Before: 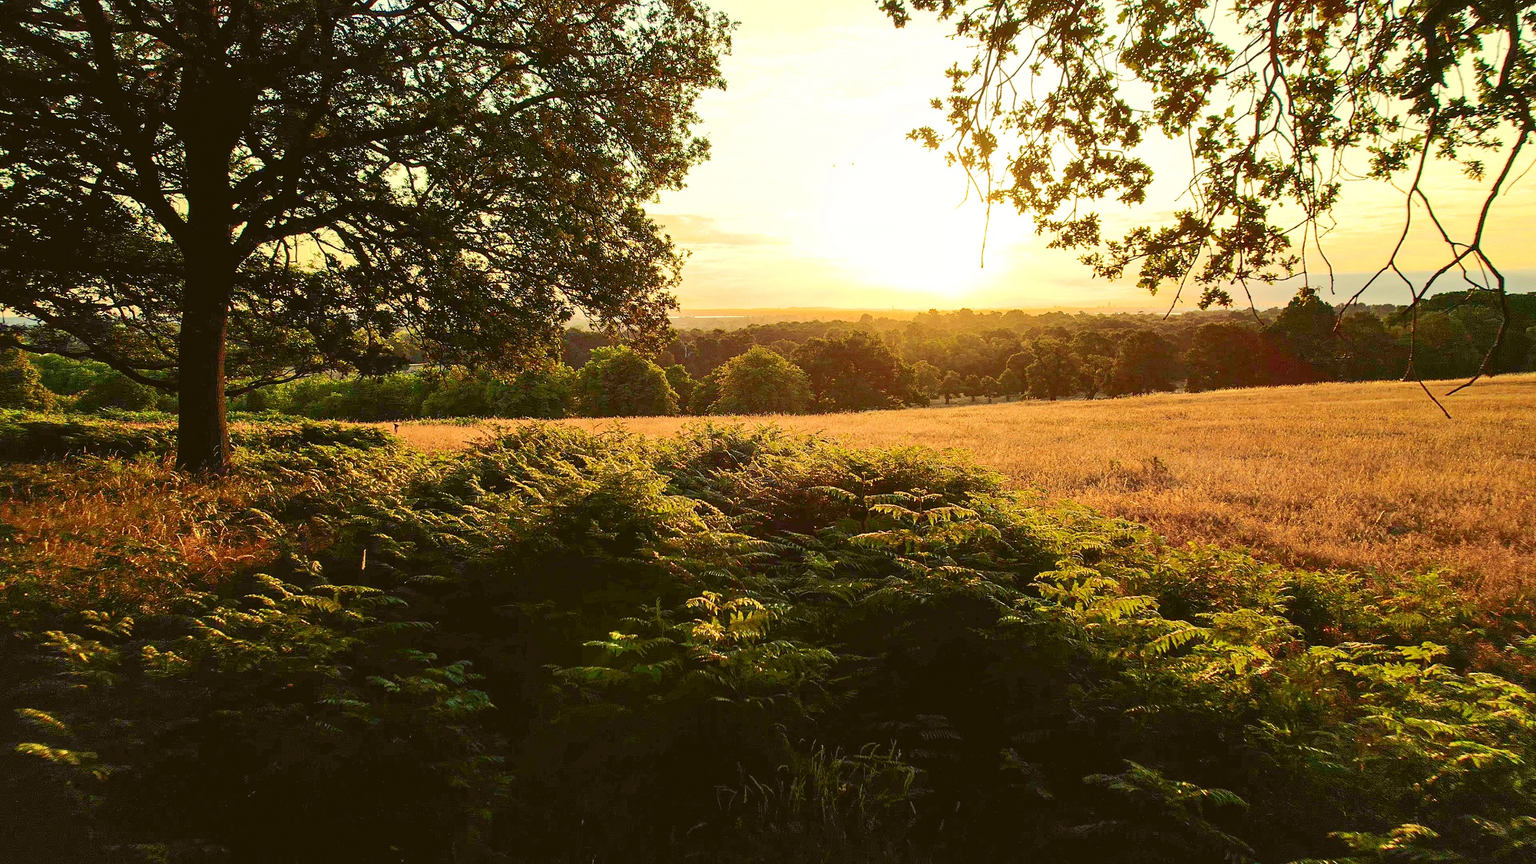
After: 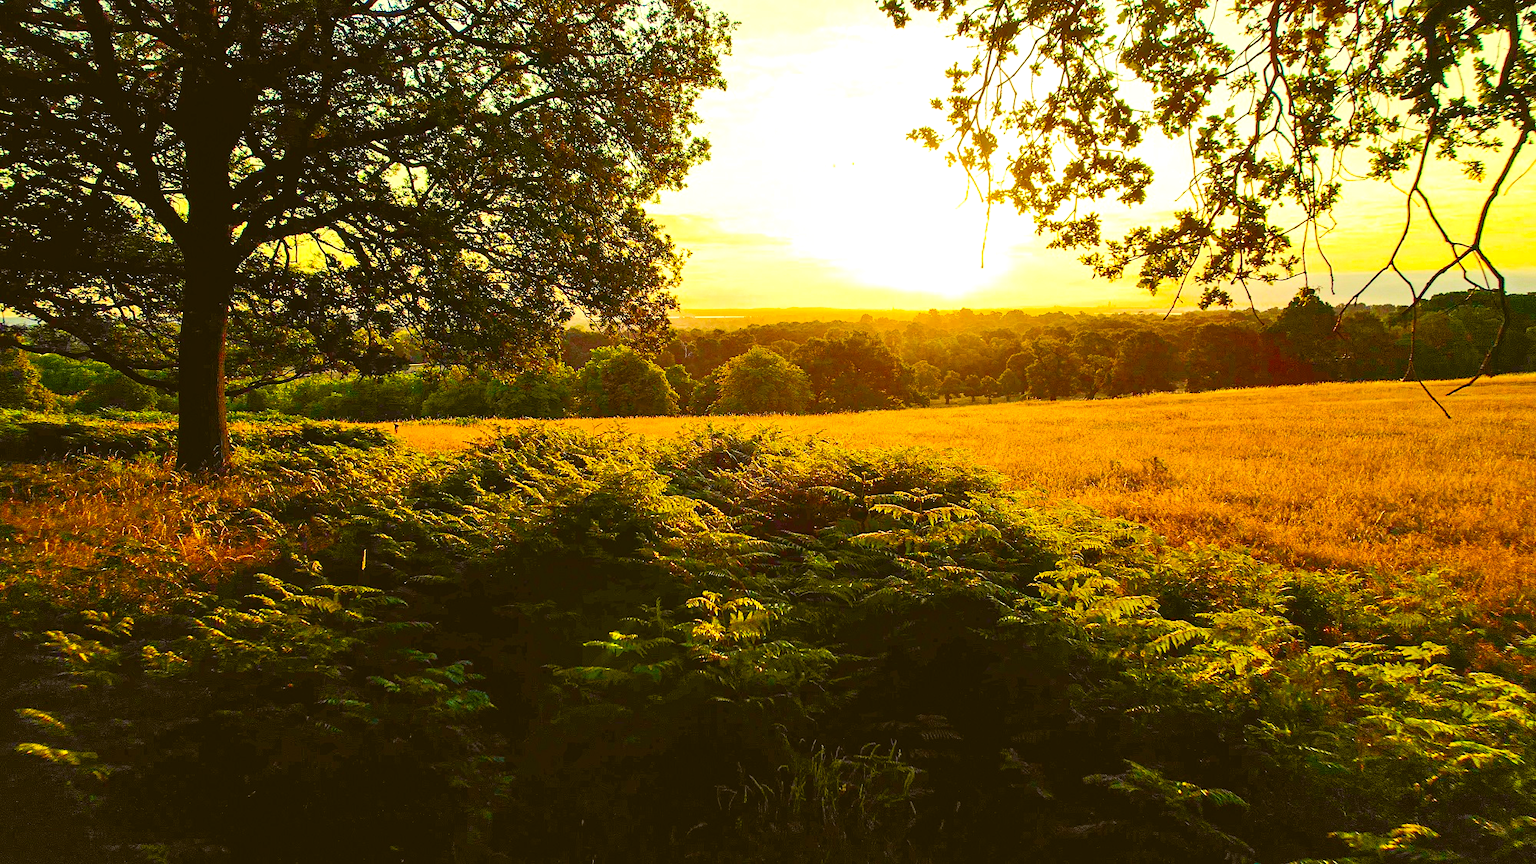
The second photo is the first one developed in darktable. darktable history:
color balance rgb: linear chroma grading › global chroma 15%, perceptual saturation grading › global saturation 30%
exposure: exposure 0.3 EV, compensate highlight preservation false
